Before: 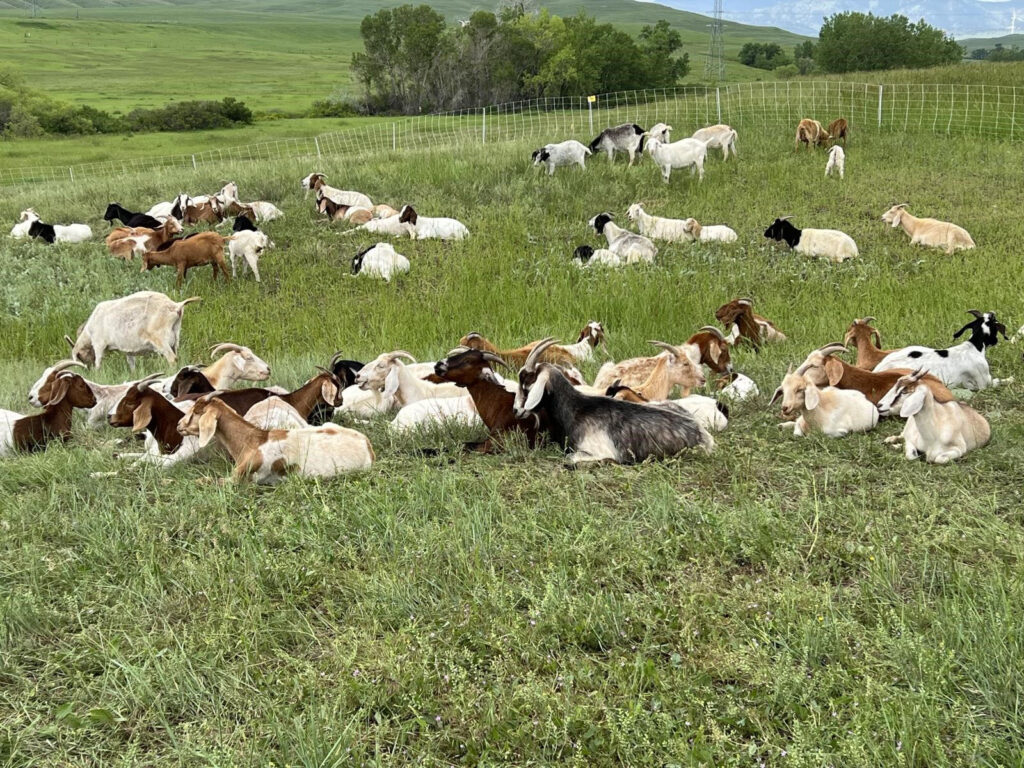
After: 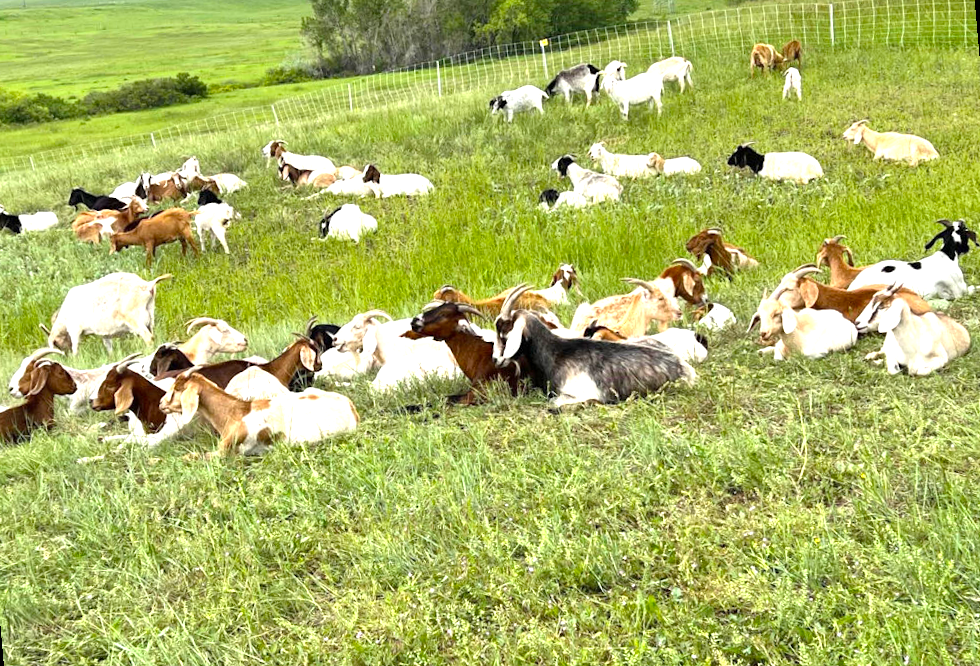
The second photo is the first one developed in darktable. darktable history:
color balance: output saturation 120%
exposure: exposure 1 EV, compensate highlight preservation false
rotate and perspective: rotation -5°, crop left 0.05, crop right 0.952, crop top 0.11, crop bottom 0.89
